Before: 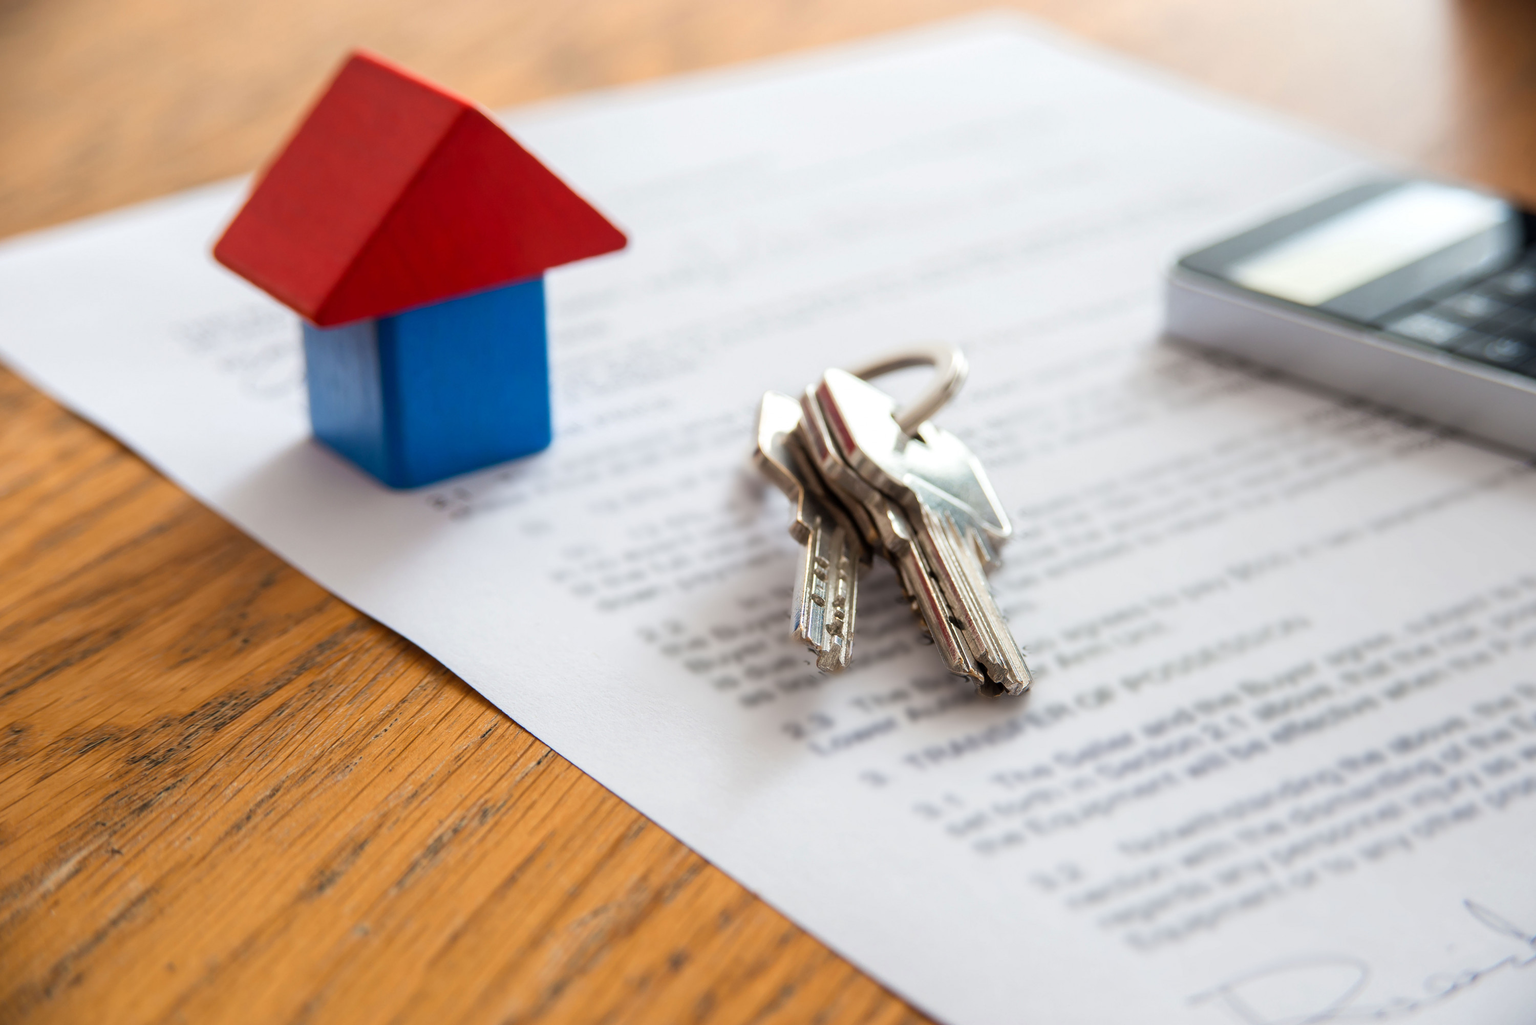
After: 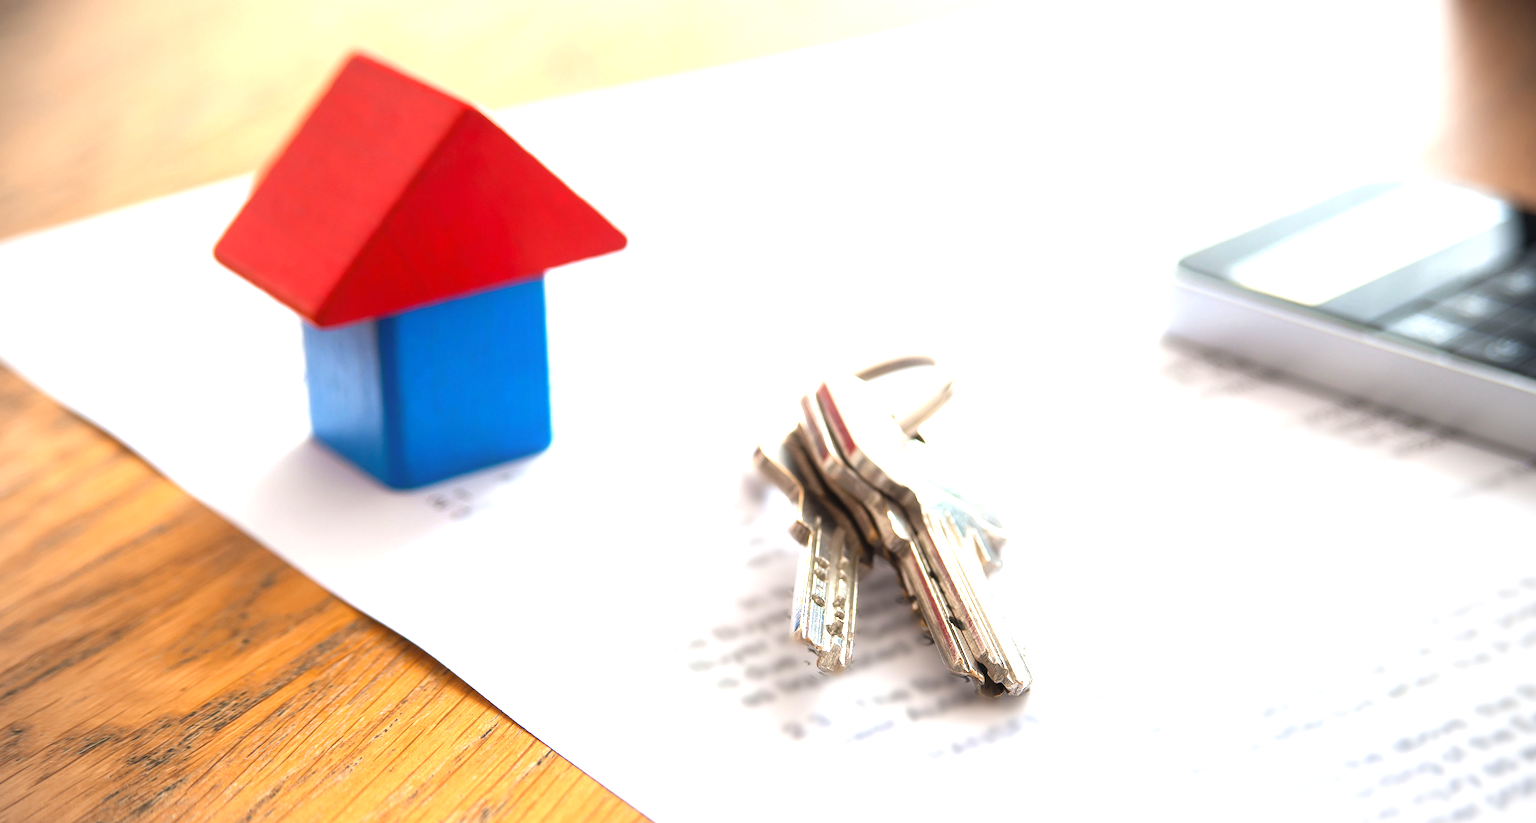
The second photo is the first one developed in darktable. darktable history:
exposure: black level correction 0, exposure 1.199 EV, compensate highlight preservation false
vignetting: on, module defaults
contrast equalizer: y [[0.5, 0.488, 0.462, 0.461, 0.491, 0.5], [0.5 ×6], [0.5 ×6], [0 ×6], [0 ×6]]
crop: bottom 19.668%
